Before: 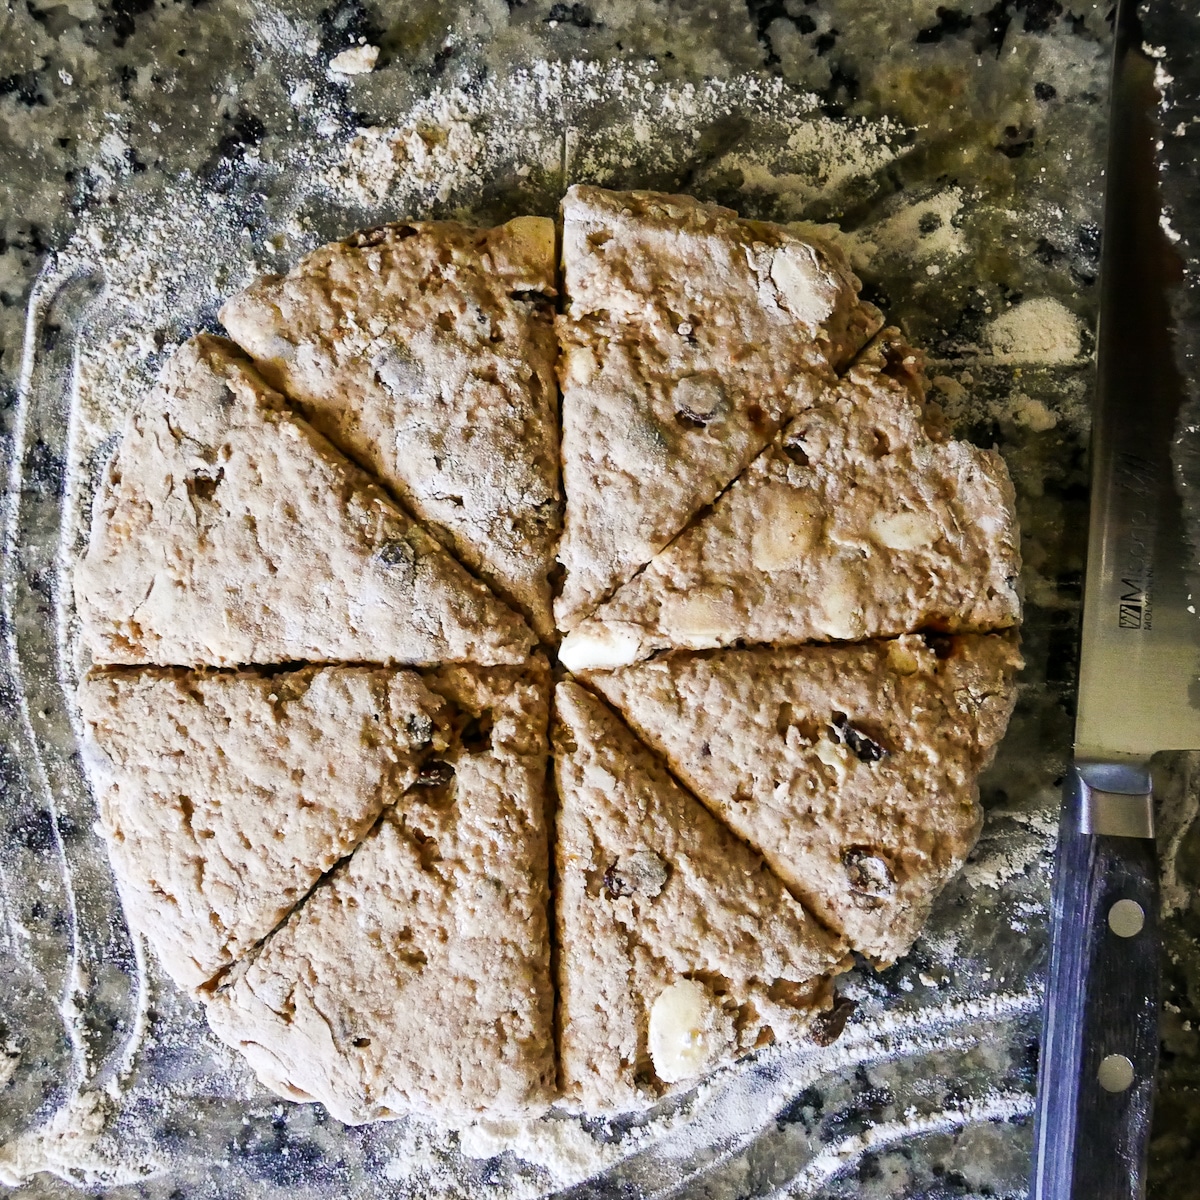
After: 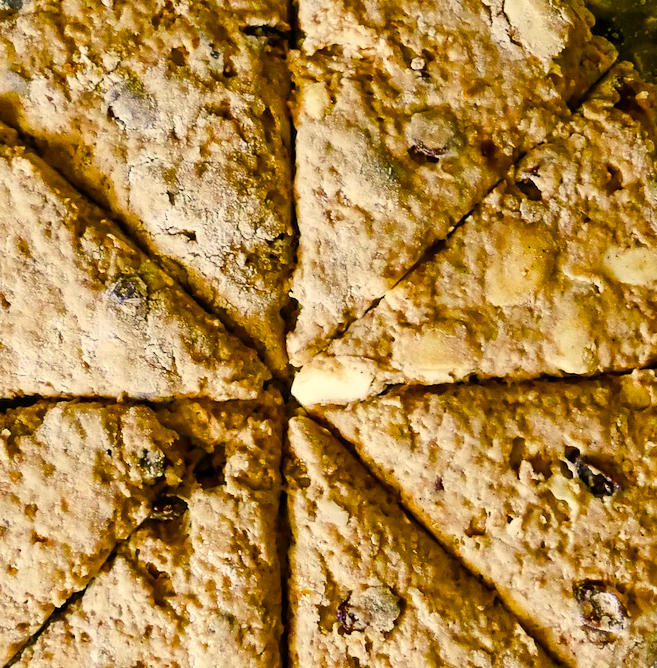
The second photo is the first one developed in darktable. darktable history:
color correction: highlights a* 2.58, highlights b* 23.14
crop and rotate: left 22.26%, top 22.116%, right 22.923%, bottom 22.18%
color balance rgb: linear chroma grading › global chroma 40.572%, perceptual saturation grading › global saturation 20%, perceptual saturation grading › highlights -25.407%, perceptual saturation grading › shadows 50.201%
